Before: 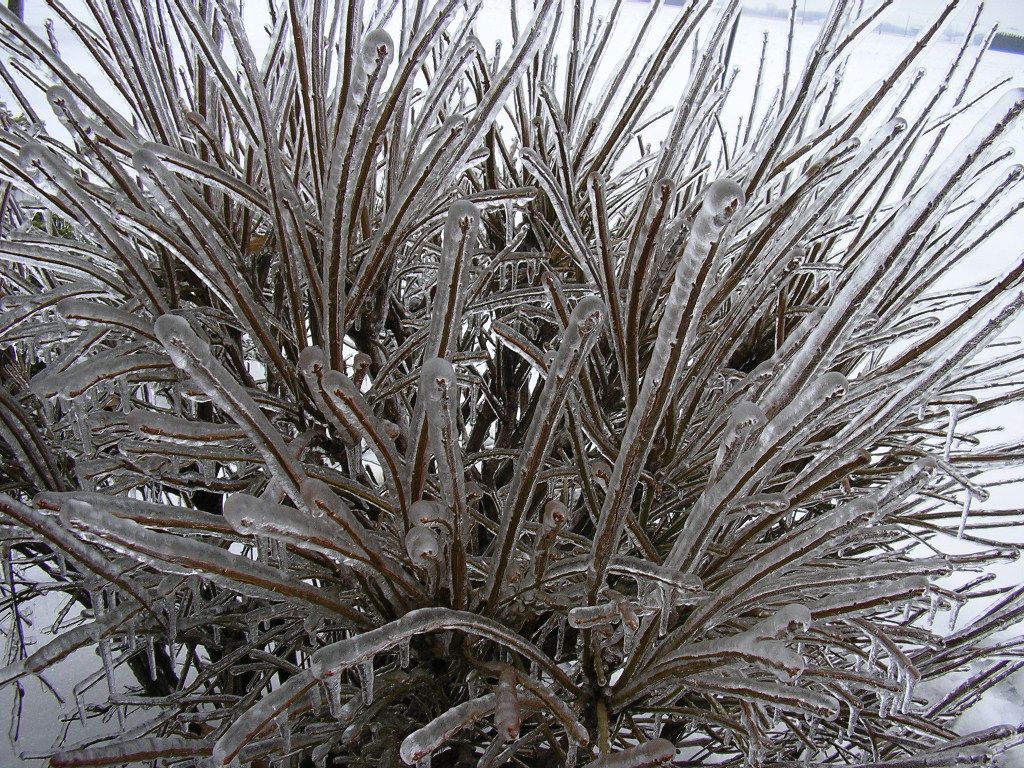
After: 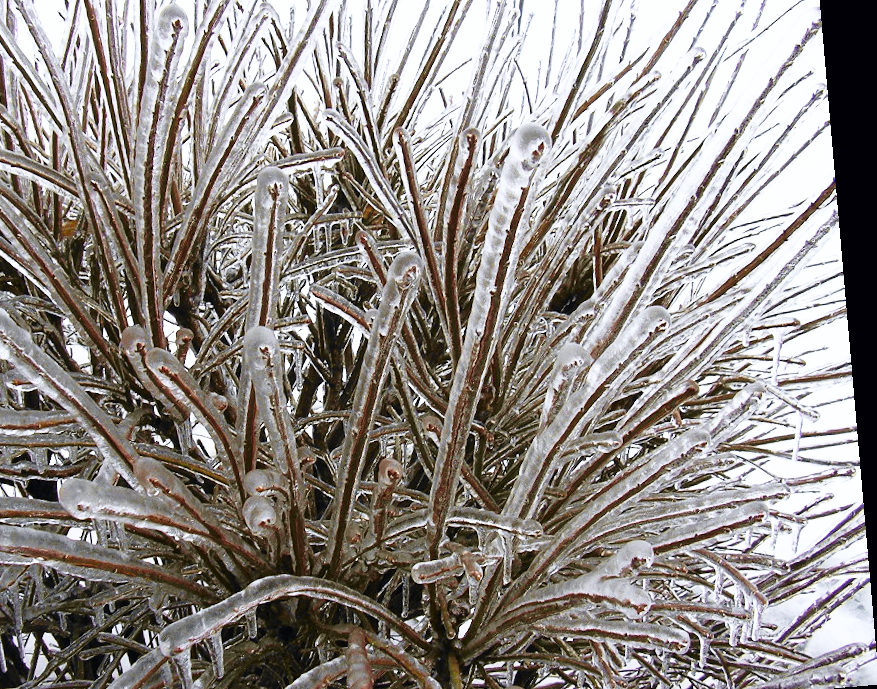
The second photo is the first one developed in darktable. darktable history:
crop: left 19.159%, top 9.58%, bottom 9.58%
tone curve: curves: ch0 [(0, 0) (0.15, 0.17) (0.452, 0.437) (0.611, 0.588) (0.751, 0.749) (1, 1)]; ch1 [(0, 0) (0.325, 0.327) (0.412, 0.45) (0.453, 0.484) (0.5, 0.501) (0.541, 0.55) (0.617, 0.612) (0.695, 0.697) (1, 1)]; ch2 [(0, 0) (0.386, 0.397) (0.452, 0.459) (0.505, 0.498) (0.524, 0.547) (0.574, 0.566) (0.633, 0.641) (1, 1)], color space Lab, independent channels, preserve colors none
base curve: curves: ch0 [(0, 0) (0.026, 0.03) (0.109, 0.232) (0.351, 0.748) (0.669, 0.968) (1, 1)], preserve colors none
rotate and perspective: rotation -4.98°, automatic cropping off
